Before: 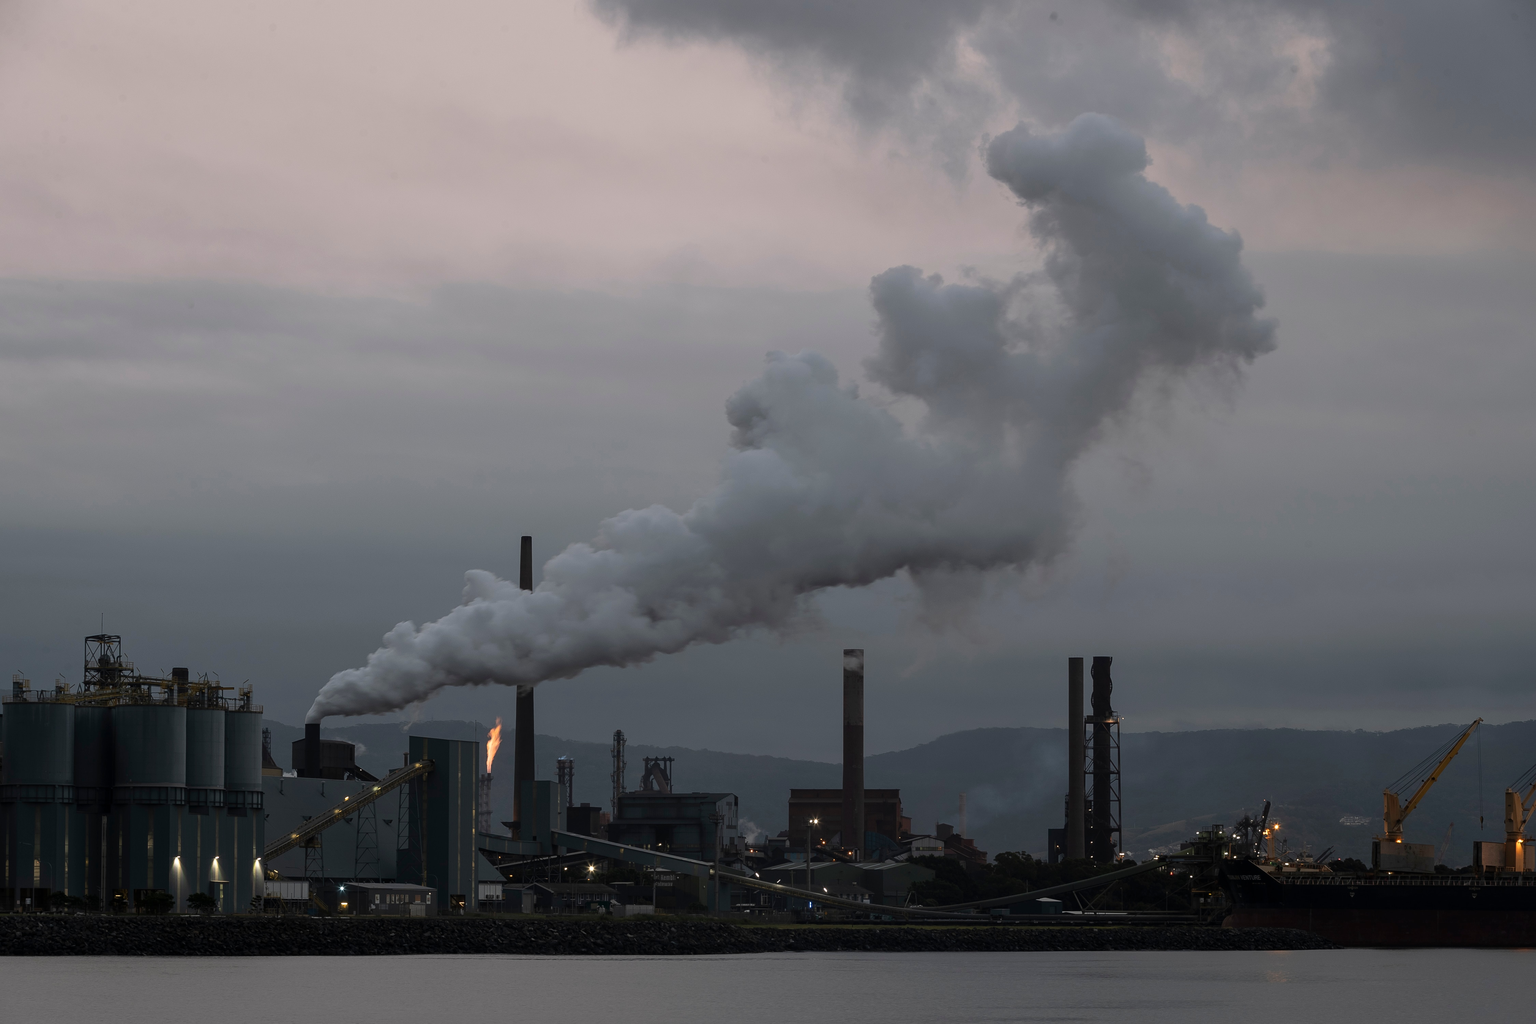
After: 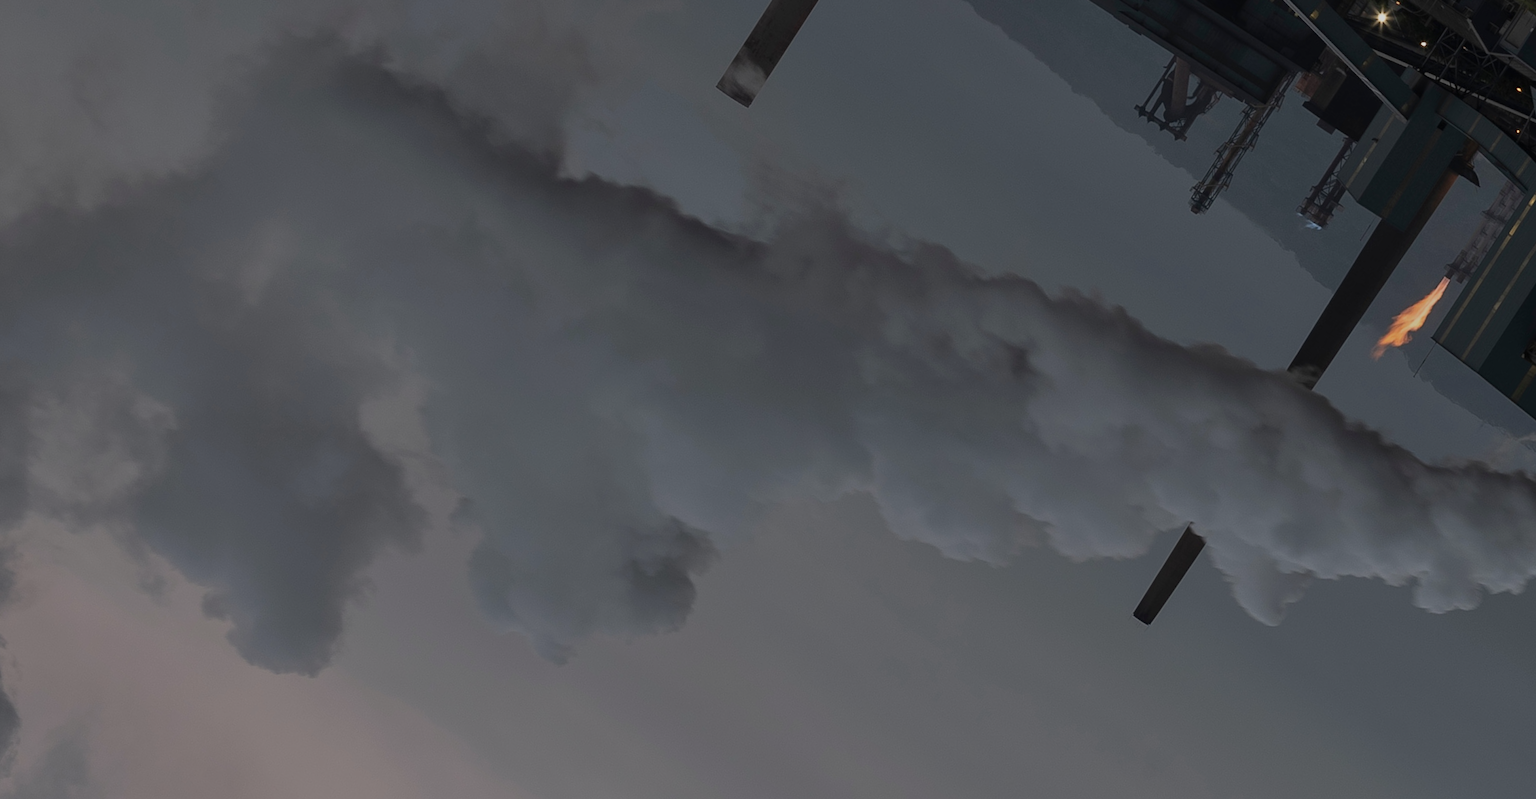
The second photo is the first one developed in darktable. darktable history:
crop and rotate: angle 147.1°, left 9.196%, top 15.655%, right 4.491%, bottom 16.912%
tone equalizer: -8 EV -0.016 EV, -7 EV 0.031 EV, -6 EV -0.007 EV, -5 EV 0.008 EV, -4 EV -0.039 EV, -3 EV -0.232 EV, -2 EV -0.657 EV, -1 EV -0.971 EV, +0 EV -0.974 EV
